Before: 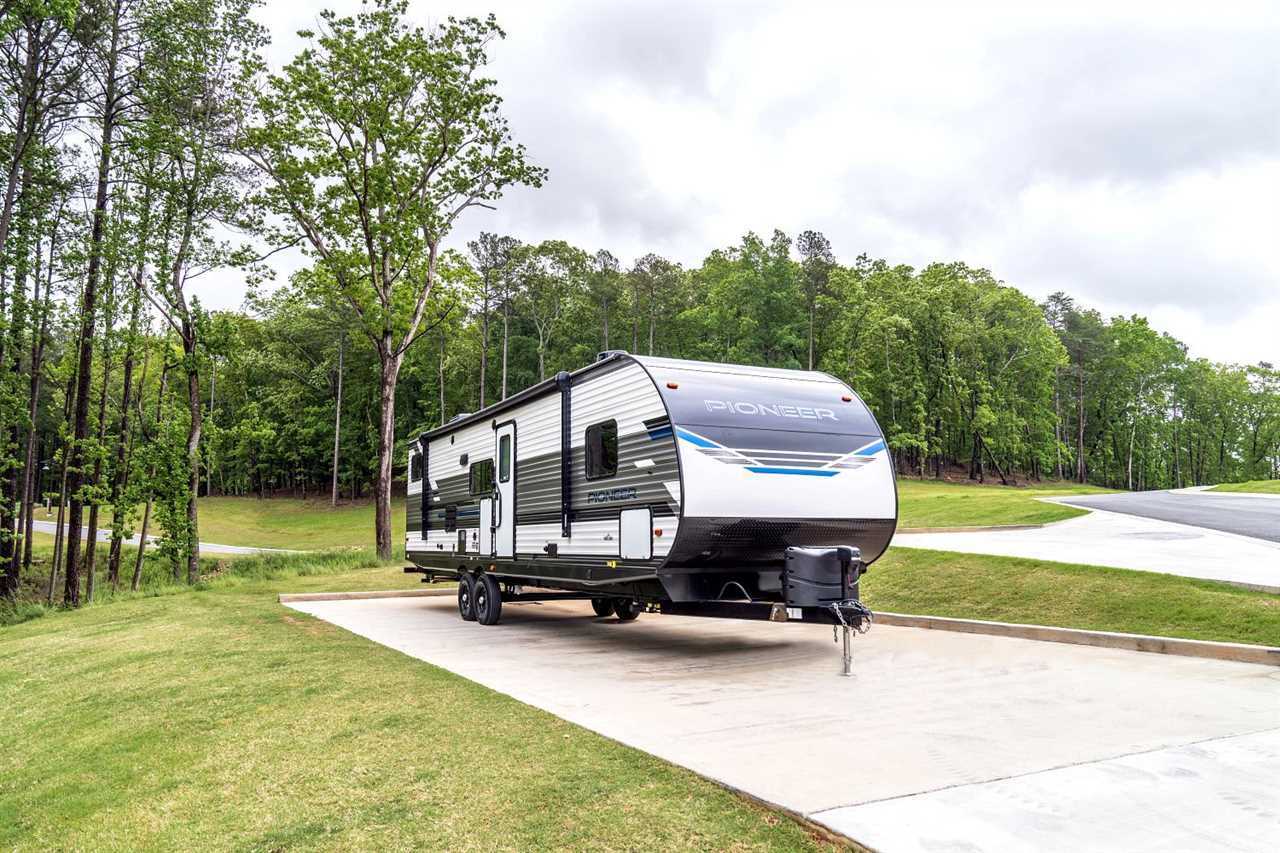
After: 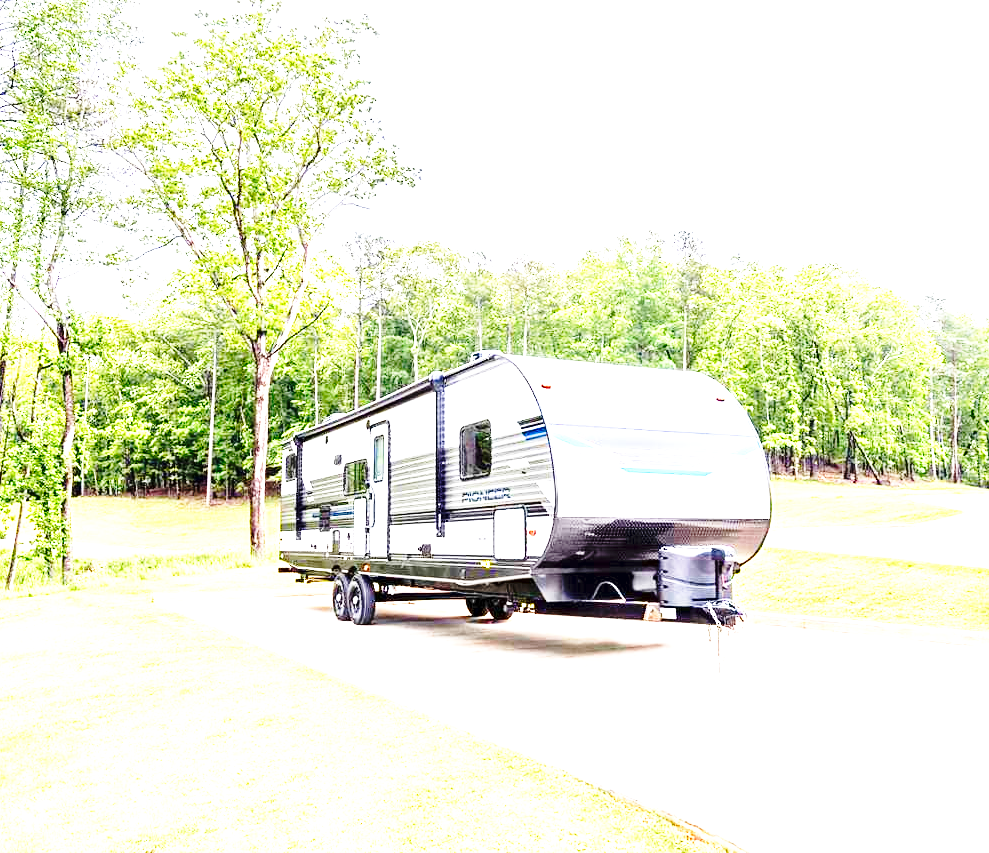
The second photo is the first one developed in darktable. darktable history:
crop: left 9.854%, right 12.821%
exposure: exposure 2.282 EV, compensate highlight preservation false
base curve: curves: ch0 [(0, 0) (0.04, 0.03) (0.133, 0.232) (0.448, 0.748) (0.843, 0.968) (1, 1)], preserve colors none
